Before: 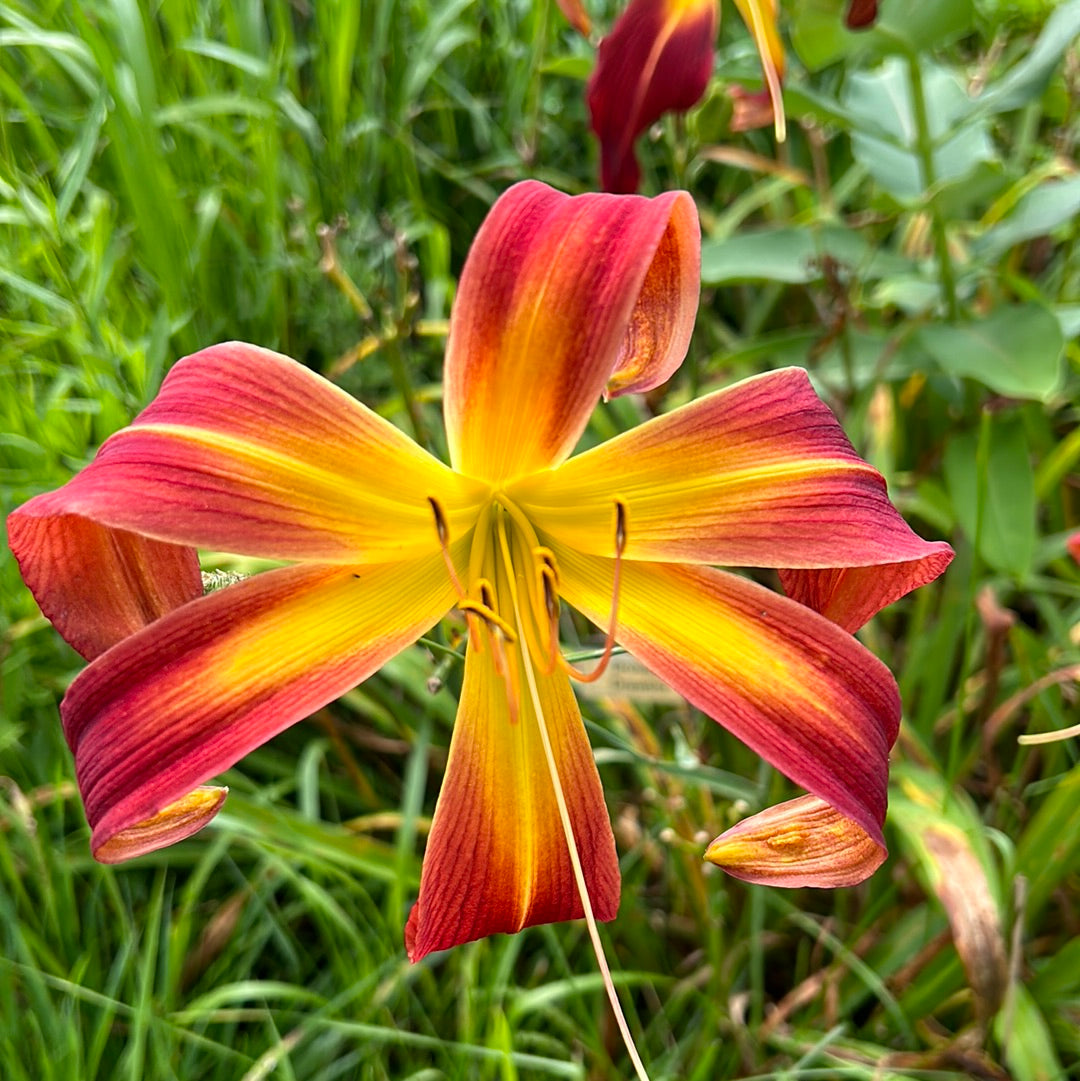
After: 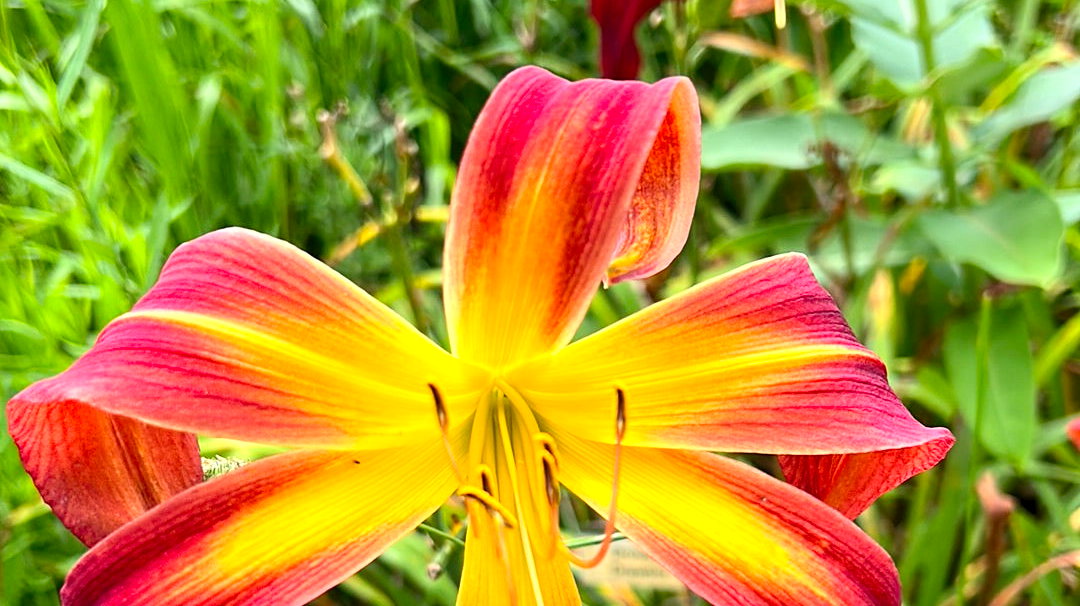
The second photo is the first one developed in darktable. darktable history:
exposure: black level correction 0.001, exposure 0.014 EV, compensate highlight preservation false
levels: levels [0, 0.476, 0.951]
crop and rotate: top 10.605%, bottom 33.274%
contrast brightness saturation: contrast 0.2, brightness 0.16, saturation 0.22
